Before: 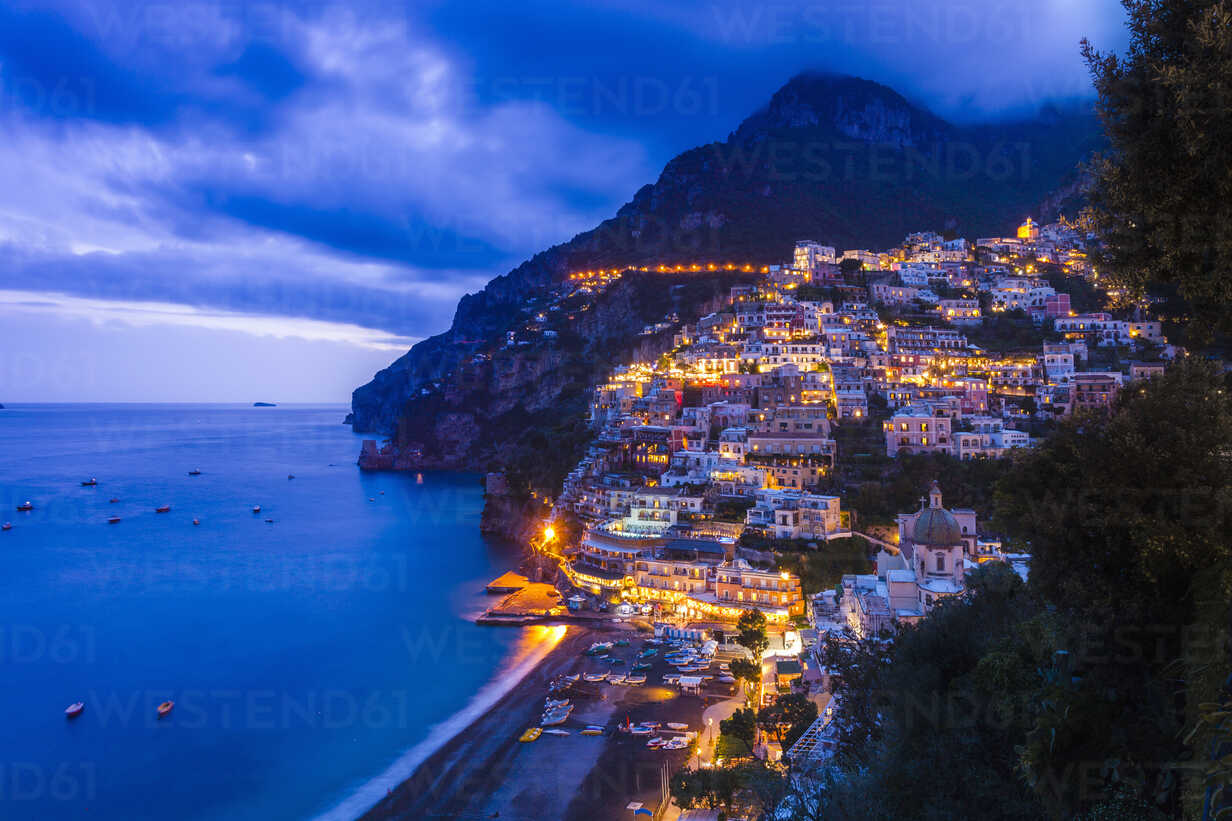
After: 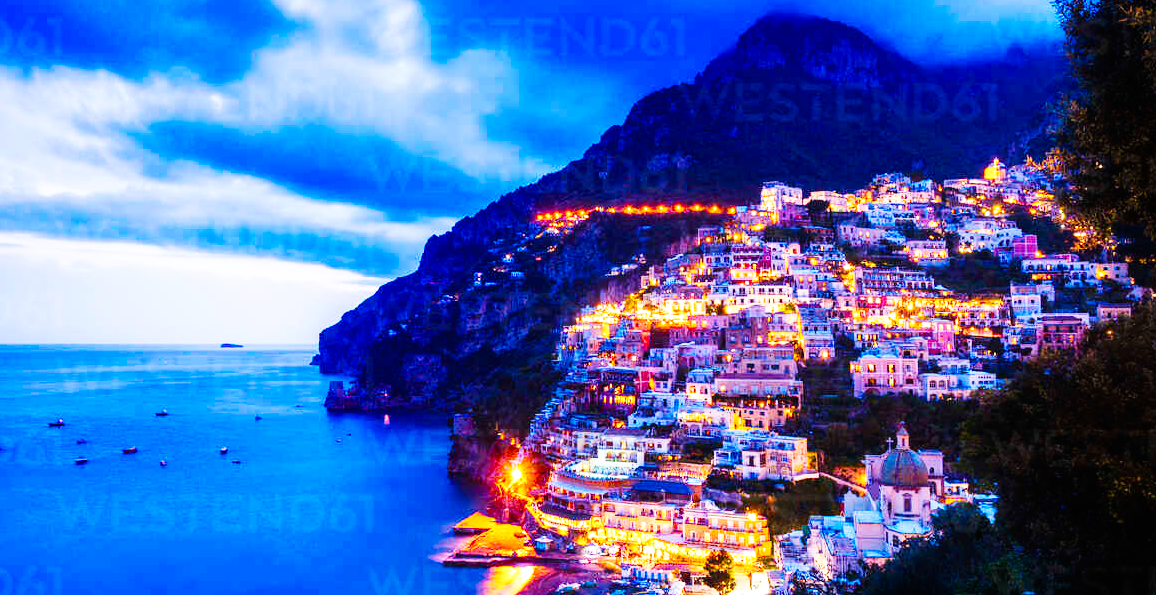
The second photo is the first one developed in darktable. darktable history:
crop: left 2.737%, top 7.287%, right 3.421%, bottom 20.179%
color balance rgb: perceptual saturation grading › global saturation 20%, perceptual saturation grading › highlights -25%, perceptual saturation grading › shadows 25%
base curve: curves: ch0 [(0, 0) (0.007, 0.004) (0.027, 0.03) (0.046, 0.07) (0.207, 0.54) (0.442, 0.872) (0.673, 0.972) (1, 1)], preserve colors none
